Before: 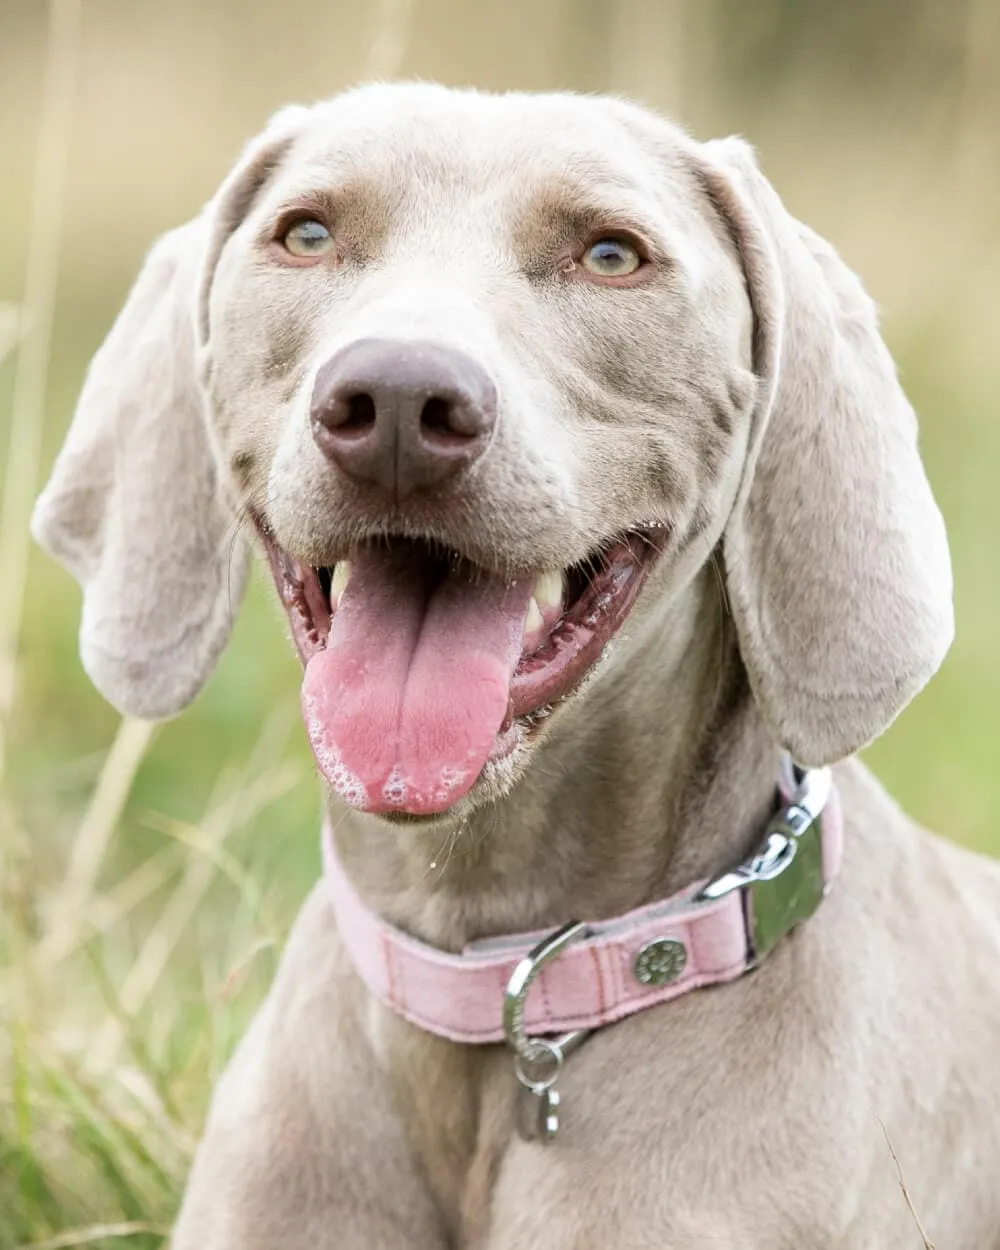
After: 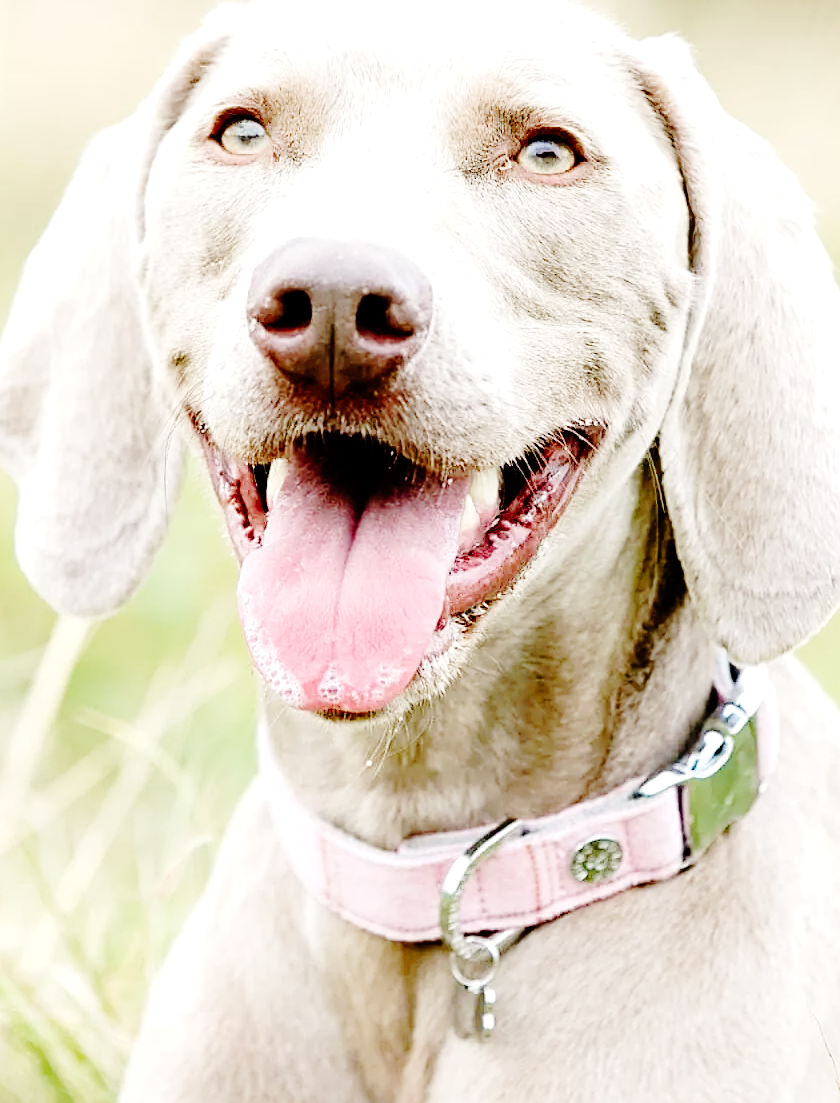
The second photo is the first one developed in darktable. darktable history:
base curve: curves: ch0 [(0, 0) (0.036, 0.01) (0.123, 0.254) (0.258, 0.504) (0.507, 0.748) (1, 1)], preserve colors none
crop: left 6.446%, top 8.188%, right 9.538%, bottom 3.548%
sharpen: on, module defaults
exposure: black level correction 0.005, exposure 0.417 EV, compensate highlight preservation false
